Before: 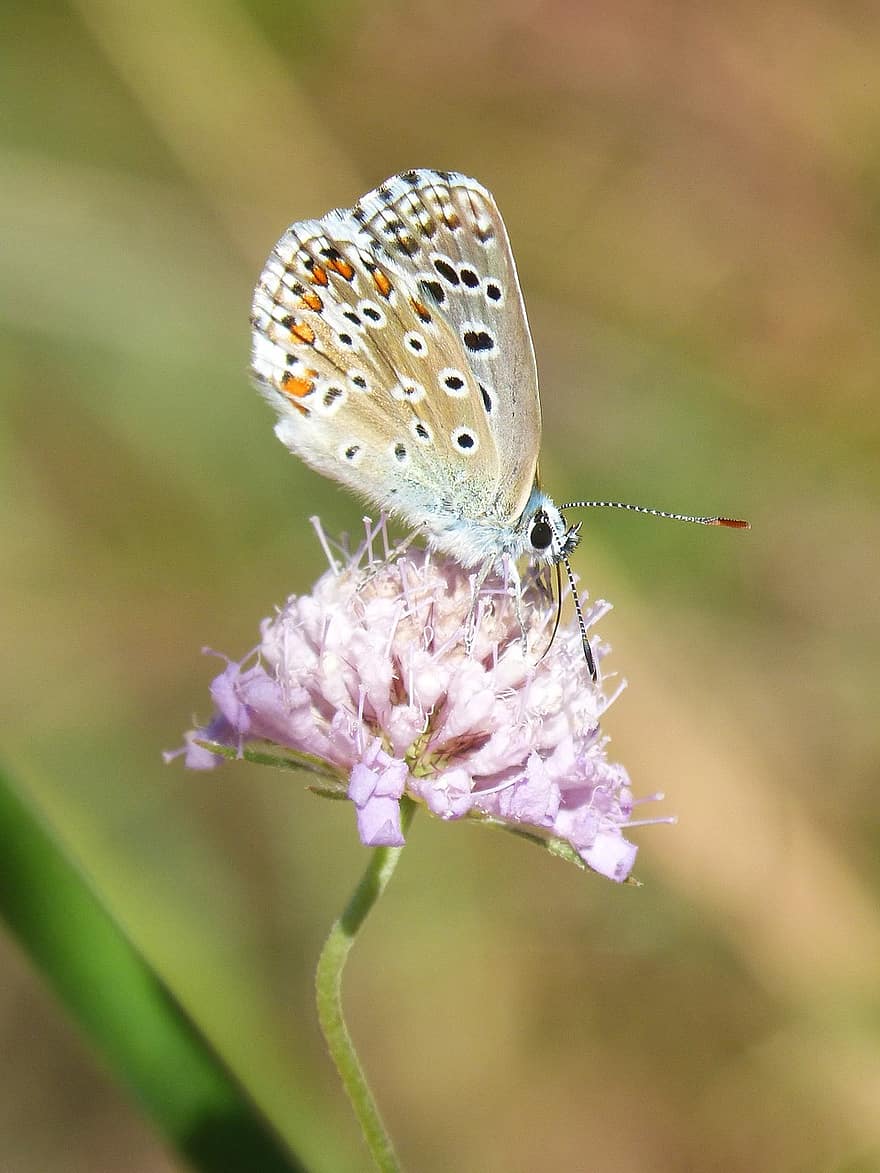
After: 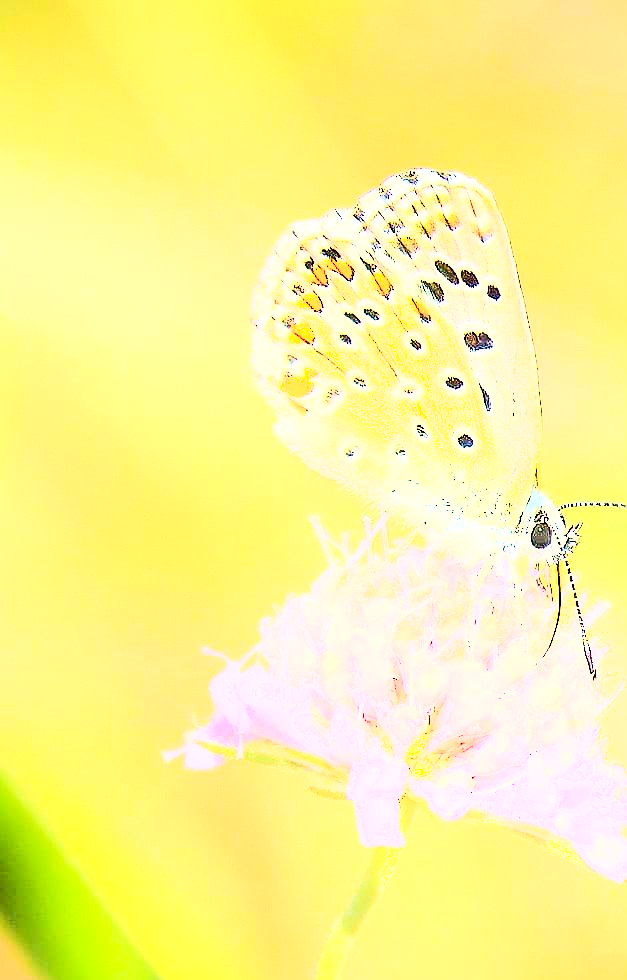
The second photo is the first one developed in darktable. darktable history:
color balance rgb: highlights gain › chroma 3.766%, highlights gain › hue 58.15°, perceptual saturation grading › global saturation 29.993%, global vibrance 25.536%
sharpen: on, module defaults
crop: right 28.645%, bottom 16.42%
shadows and highlights: shadows -25.02, highlights 49.09, soften with gaussian
exposure: black level correction 0, exposure 0.893 EV, compensate highlight preservation false
tone equalizer: -8 EV -0.59 EV, smoothing diameter 2.13%, edges refinement/feathering 22.28, mask exposure compensation -1.57 EV, filter diffusion 5
base curve: curves: ch0 [(0, 0) (0.007, 0.004) (0.027, 0.03) (0.046, 0.07) (0.207, 0.54) (0.442, 0.872) (0.673, 0.972) (1, 1)]
velvia: on, module defaults
